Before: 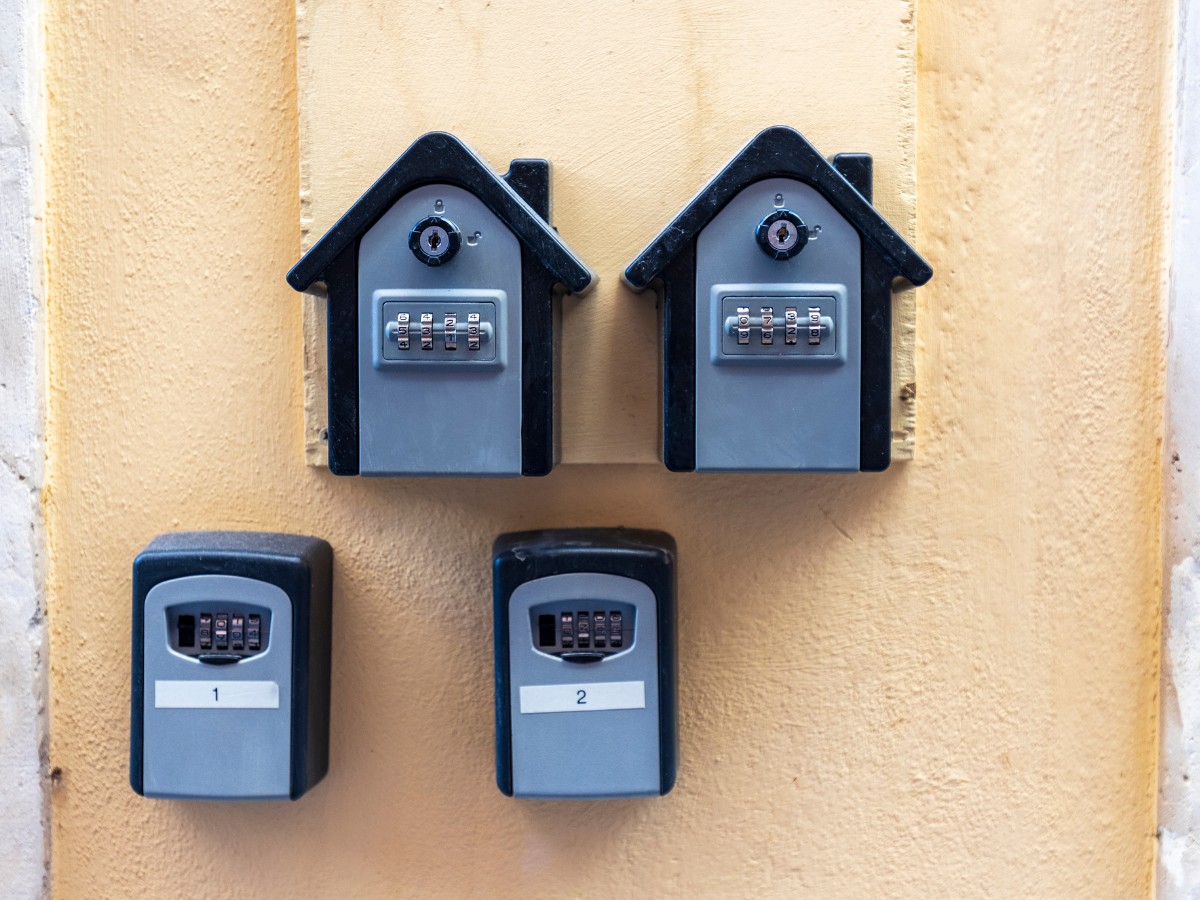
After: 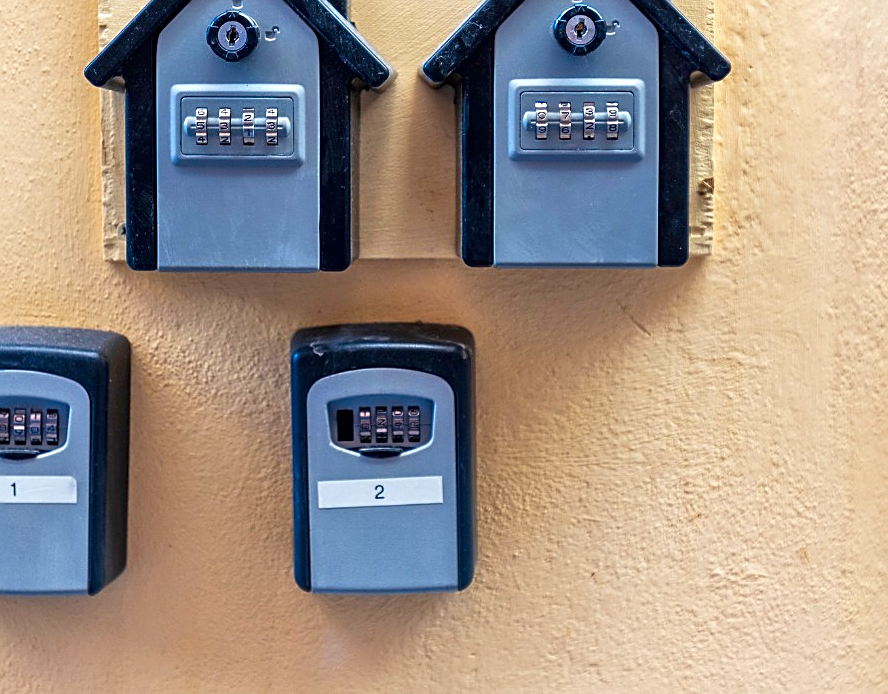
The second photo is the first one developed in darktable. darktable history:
tone equalizer: -7 EV 0.15 EV, -6 EV 0.6 EV, -5 EV 1.15 EV, -4 EV 1.33 EV, -3 EV 1.15 EV, -2 EV 0.6 EV, -1 EV 0.15 EV, mask exposure compensation -0.5 EV
crop: left 16.871%, top 22.857%, right 9.116%
contrast brightness saturation: contrast 0.07, brightness -0.13, saturation 0.06
sharpen: on, module defaults
